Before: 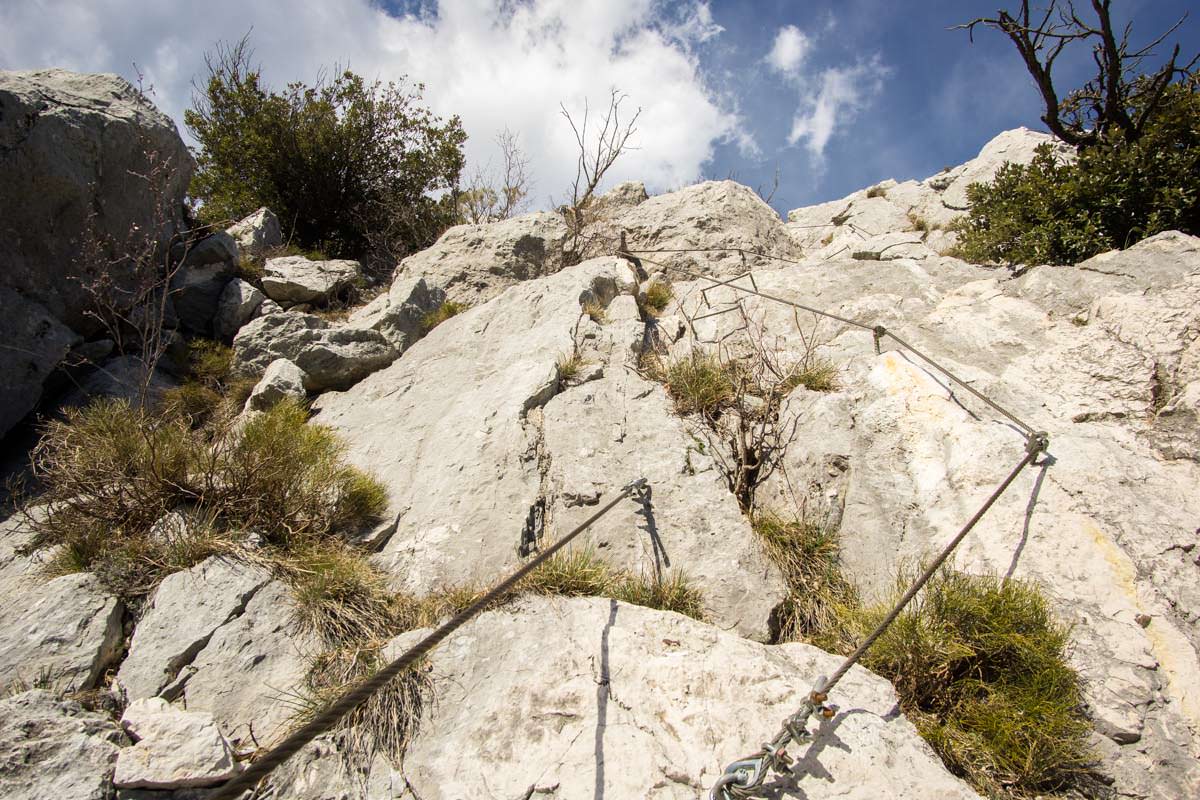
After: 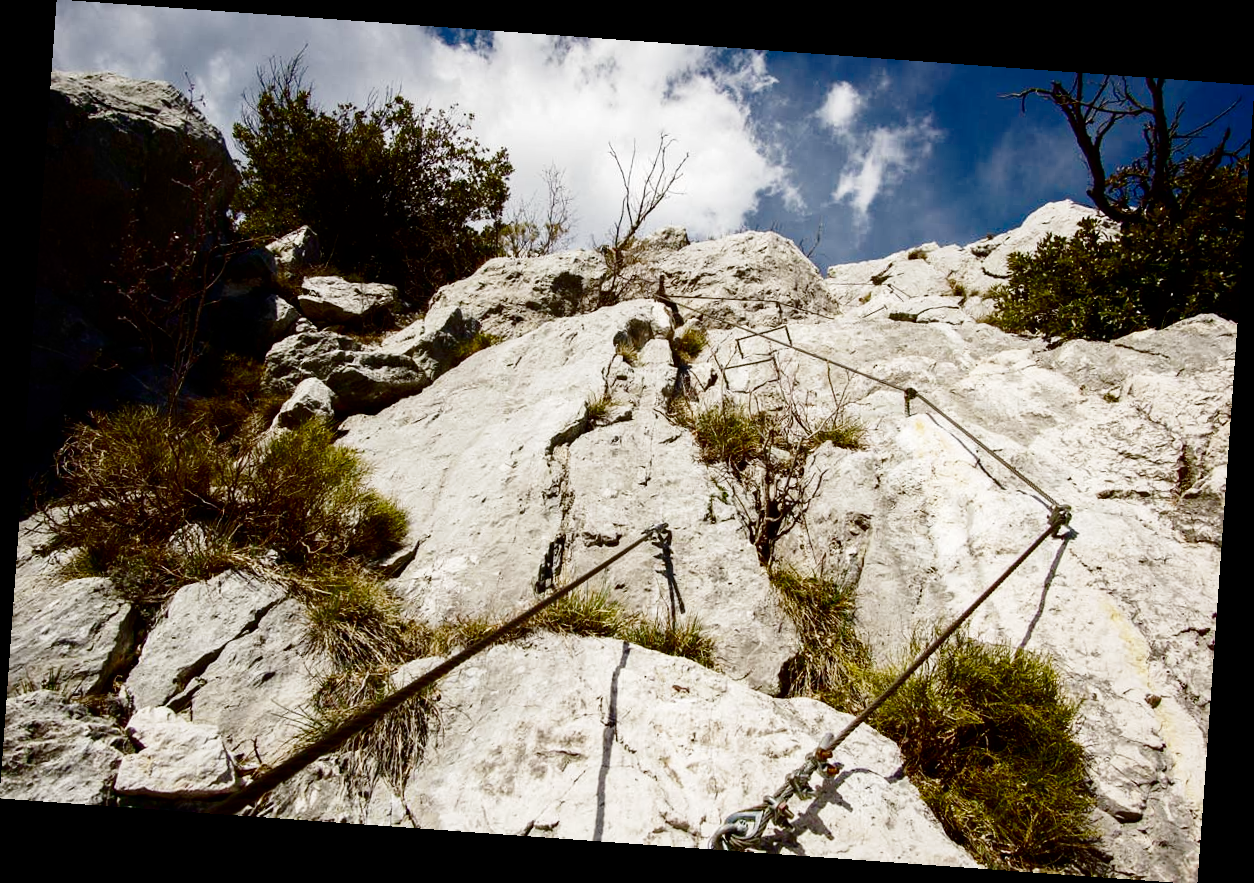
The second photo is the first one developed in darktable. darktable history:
contrast brightness saturation: brightness -0.52
base curve: curves: ch0 [(0, 0) (0.036, 0.025) (0.121, 0.166) (0.206, 0.329) (0.605, 0.79) (1, 1)], preserve colors none
rotate and perspective: rotation 4.1°, automatic cropping off
